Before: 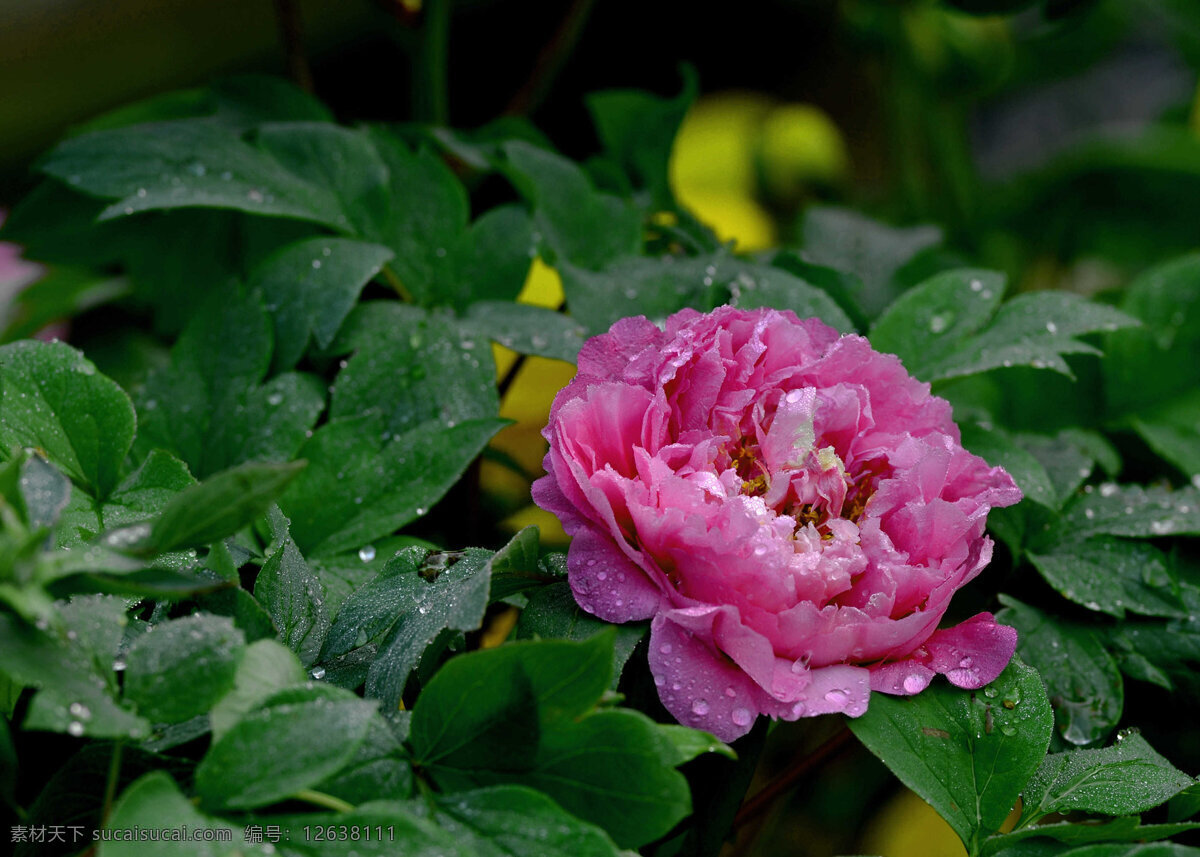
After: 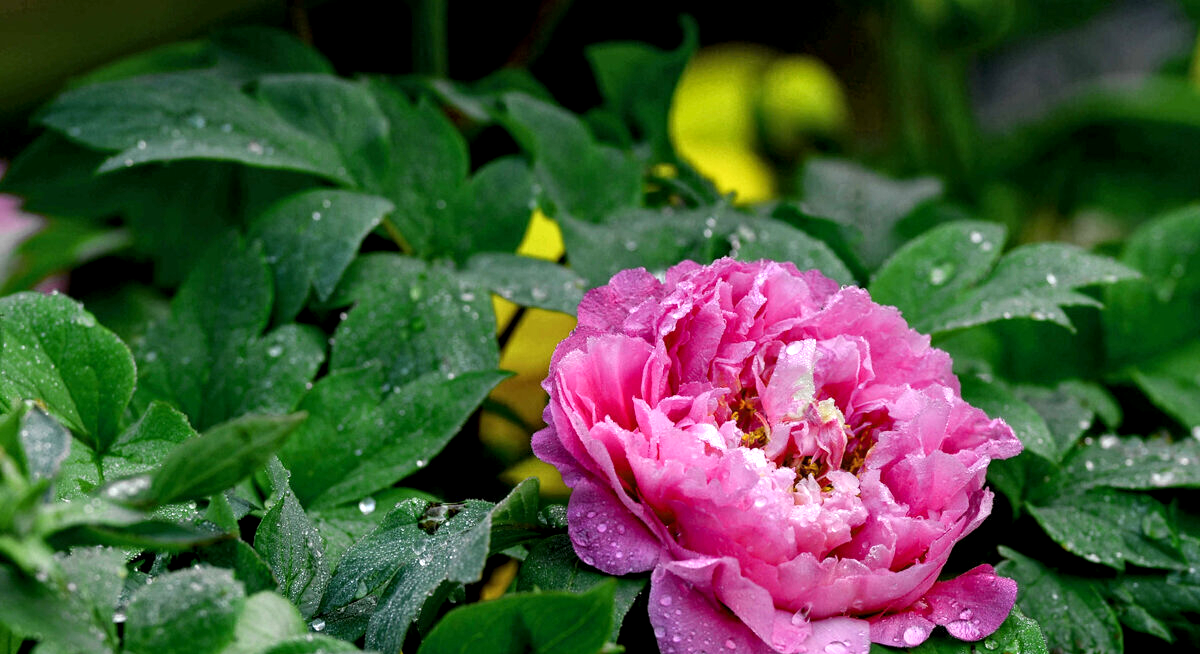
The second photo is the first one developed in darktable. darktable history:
tone equalizer: edges refinement/feathering 500, mask exposure compensation -1.57 EV, preserve details no
crop: top 5.636%, bottom 18.022%
local contrast: shadows 92%, midtone range 0.498
base curve: curves: ch0 [(0, 0) (0.557, 0.834) (1, 1)], preserve colors none
exposure: black level correction 0, compensate exposure bias true, compensate highlight preservation false
